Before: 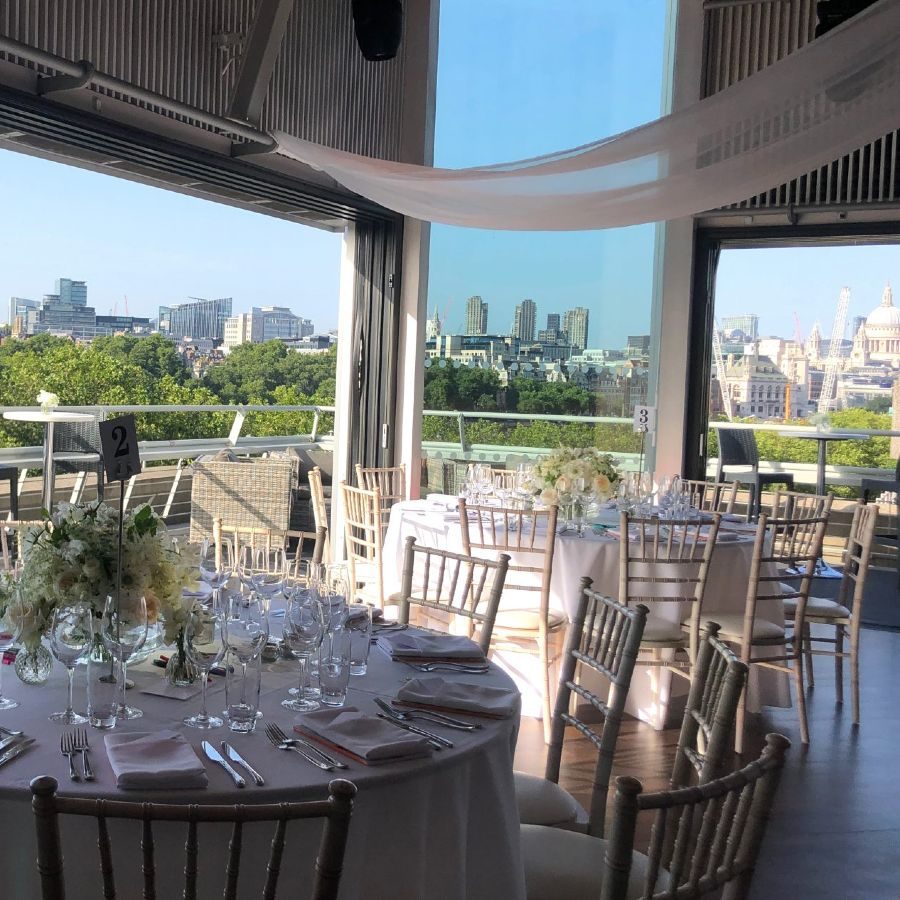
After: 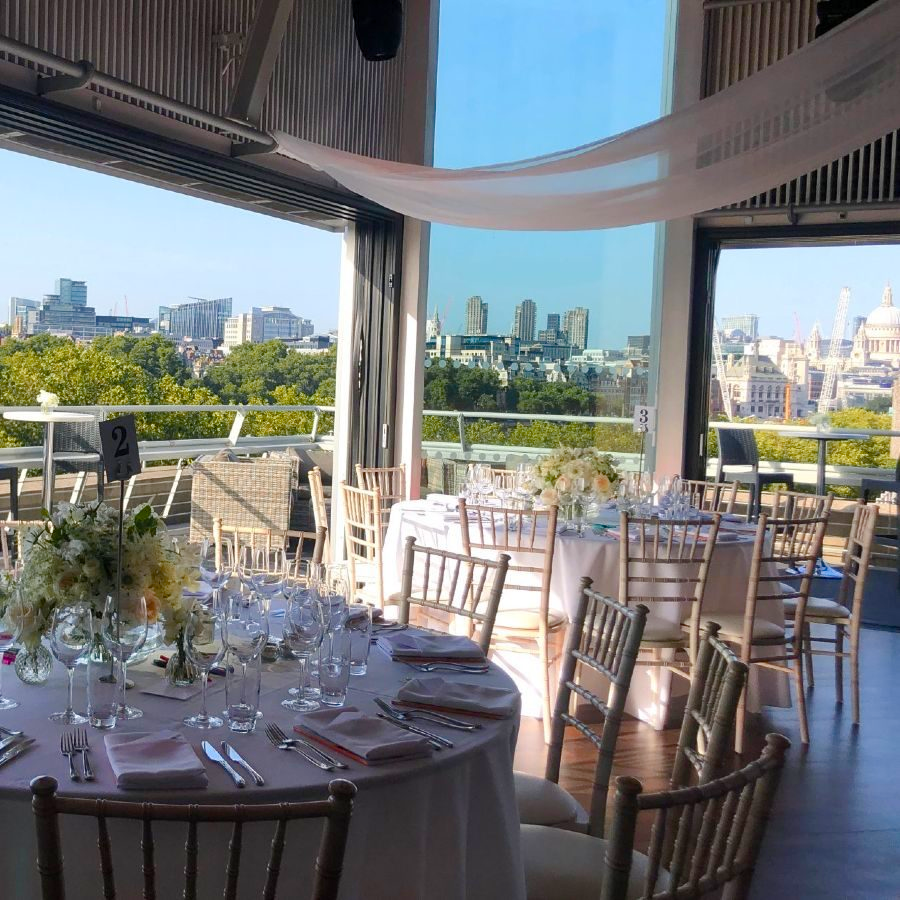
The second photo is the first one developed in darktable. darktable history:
color zones: curves: ch1 [(0.309, 0.524) (0.41, 0.329) (0.508, 0.509)]; ch2 [(0.25, 0.457) (0.75, 0.5)]
color balance rgb: perceptual saturation grading › global saturation 20%, perceptual saturation grading › highlights -25%, perceptual saturation grading › shadows 50%
